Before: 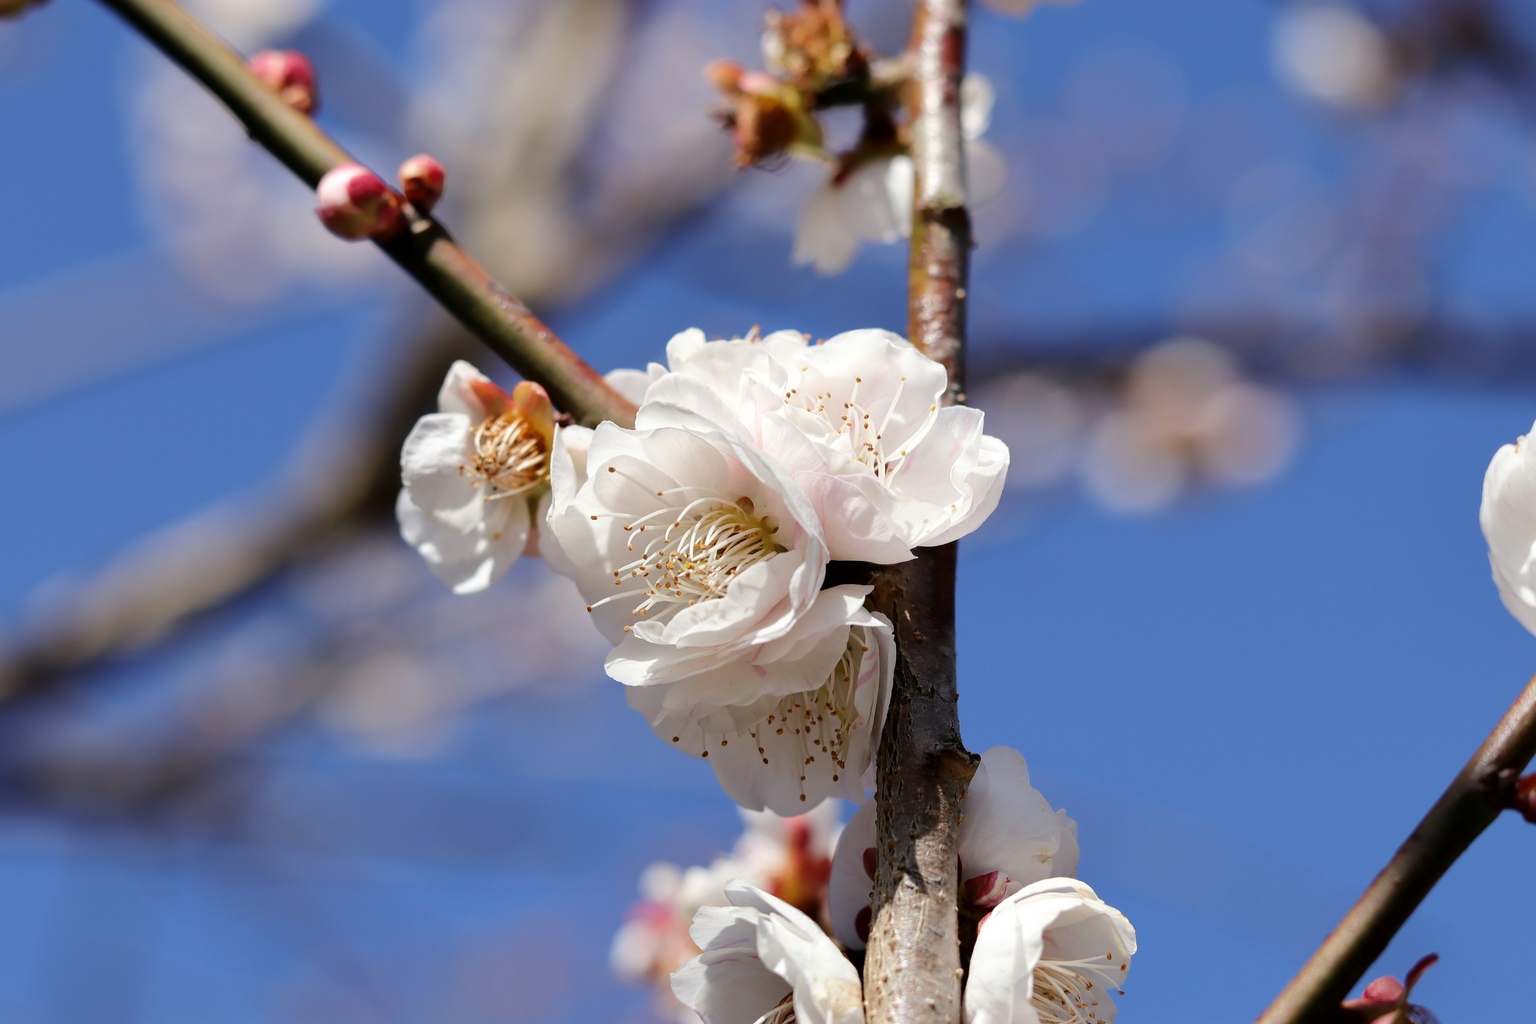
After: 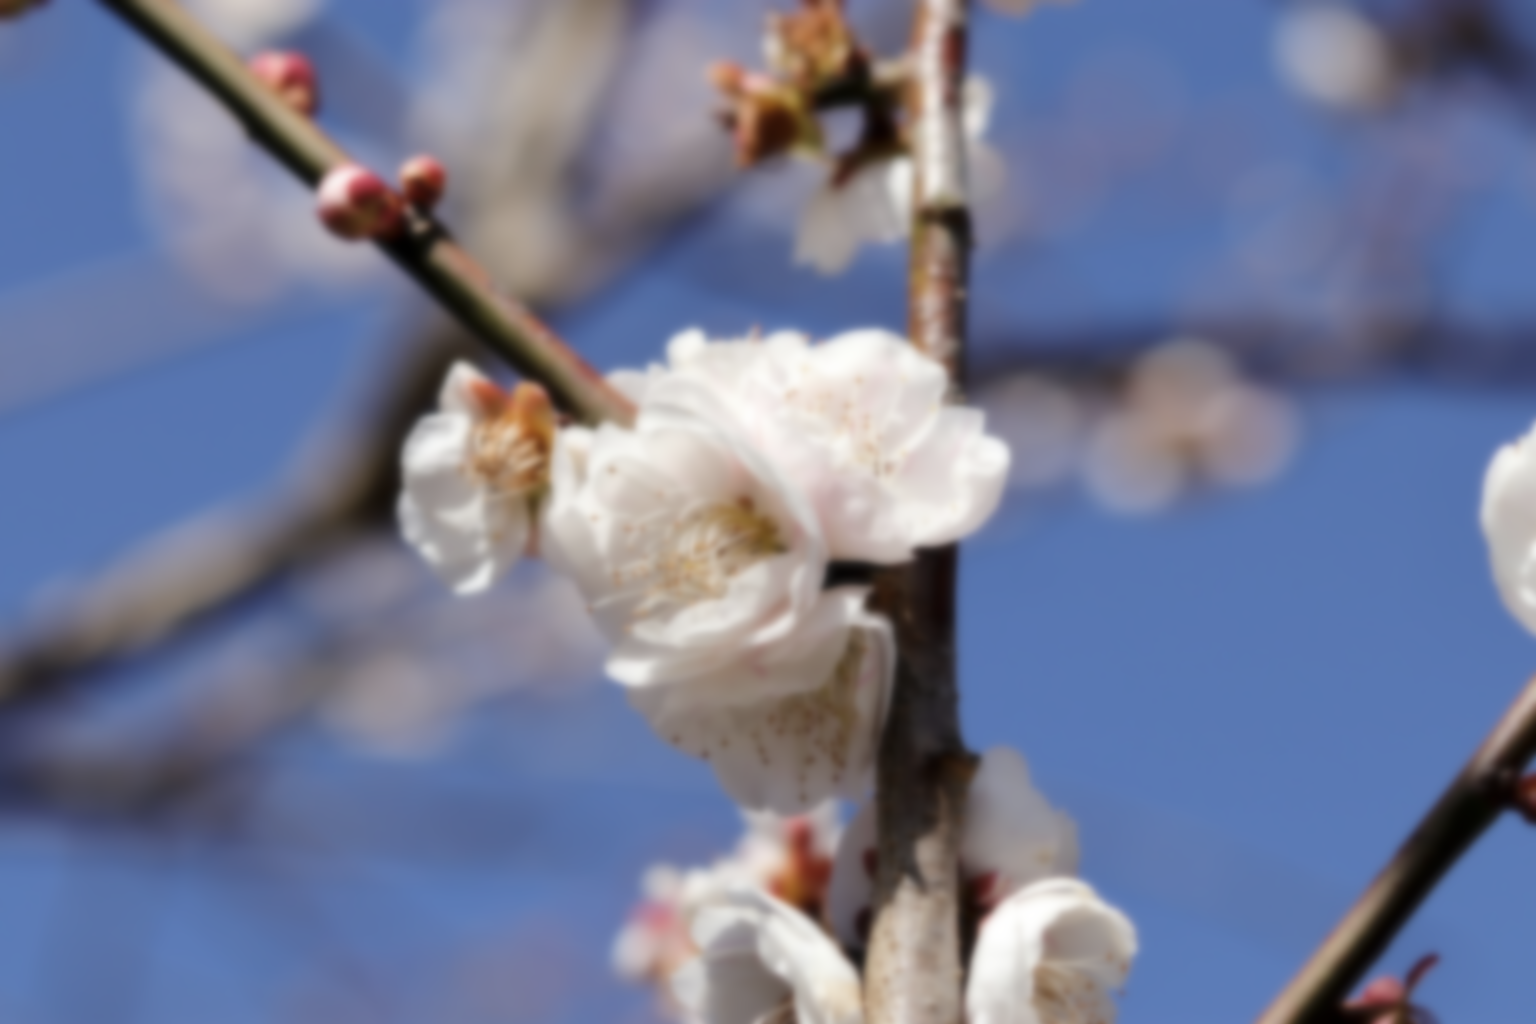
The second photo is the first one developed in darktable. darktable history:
color correction: saturation 0.85
lowpass: on, module defaults
